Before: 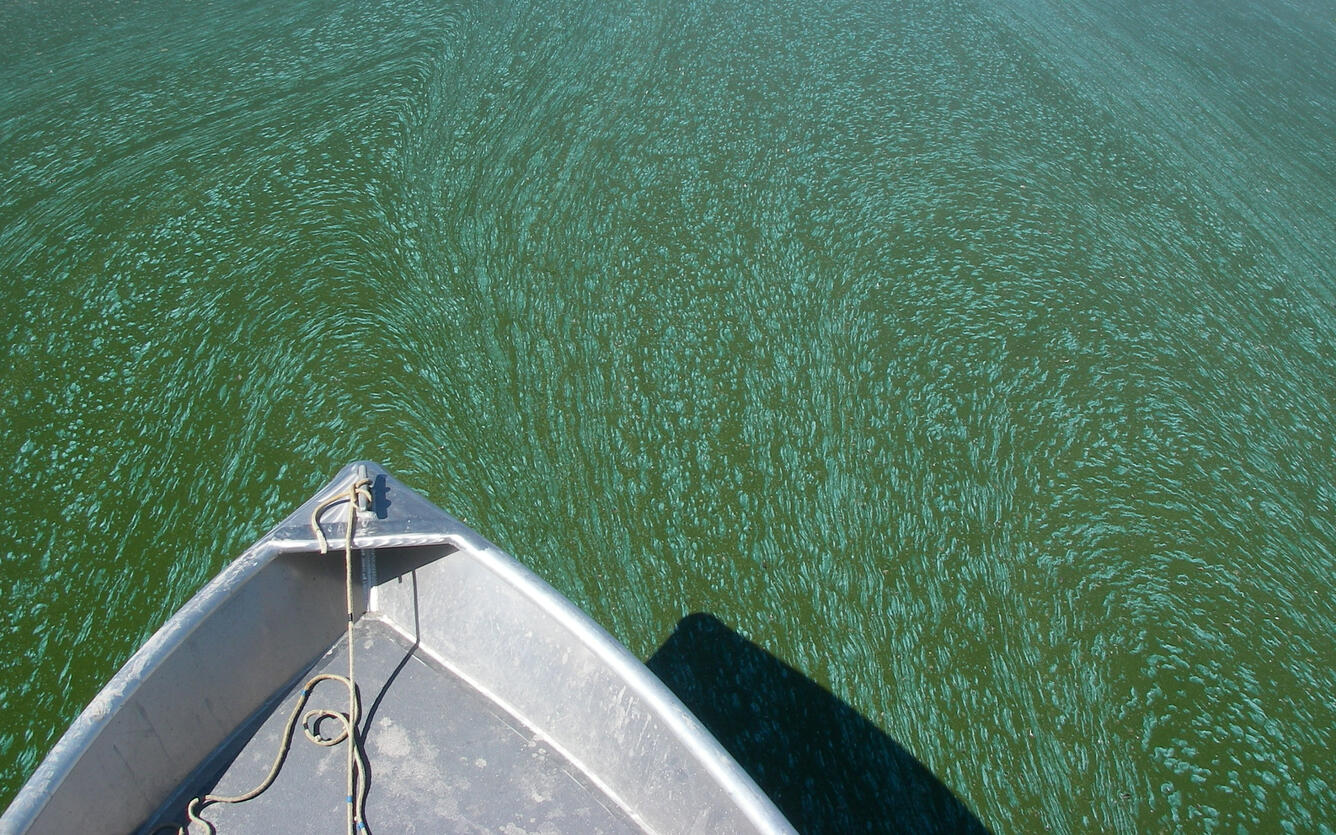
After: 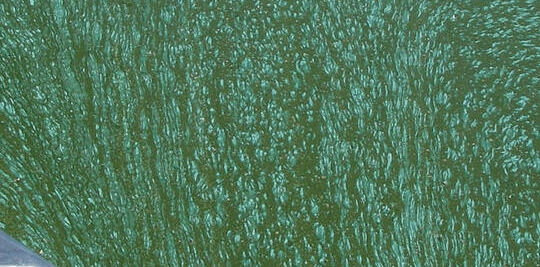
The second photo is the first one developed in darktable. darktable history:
crop: left 31.751%, top 32.172%, right 27.8%, bottom 35.83%
local contrast: on, module defaults
